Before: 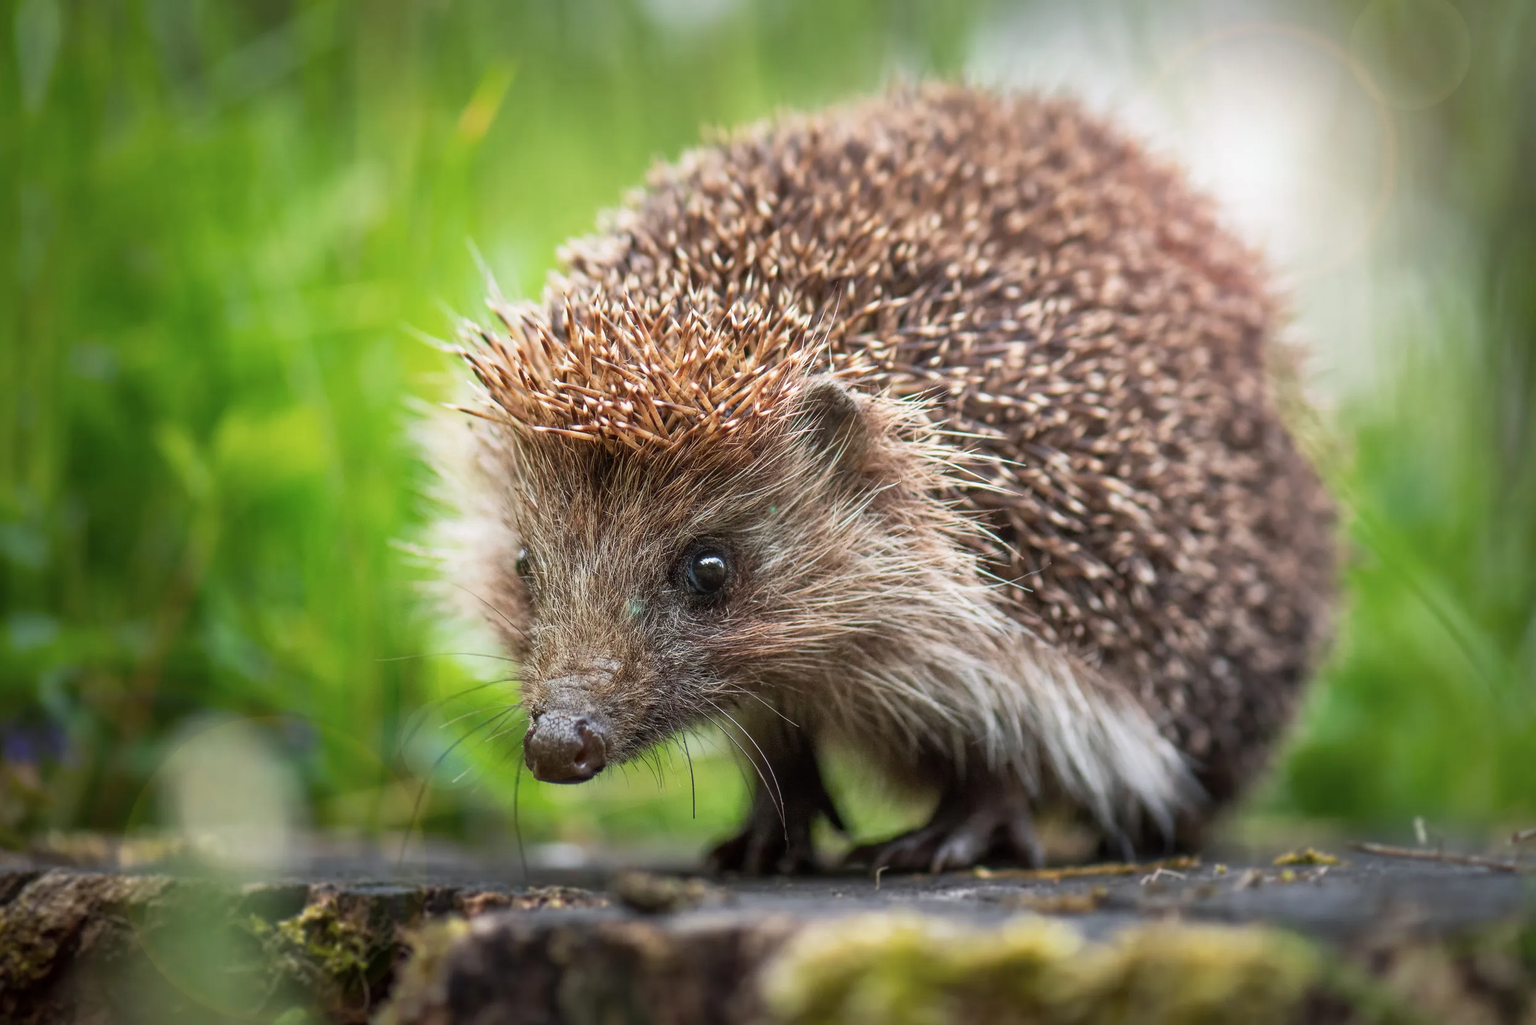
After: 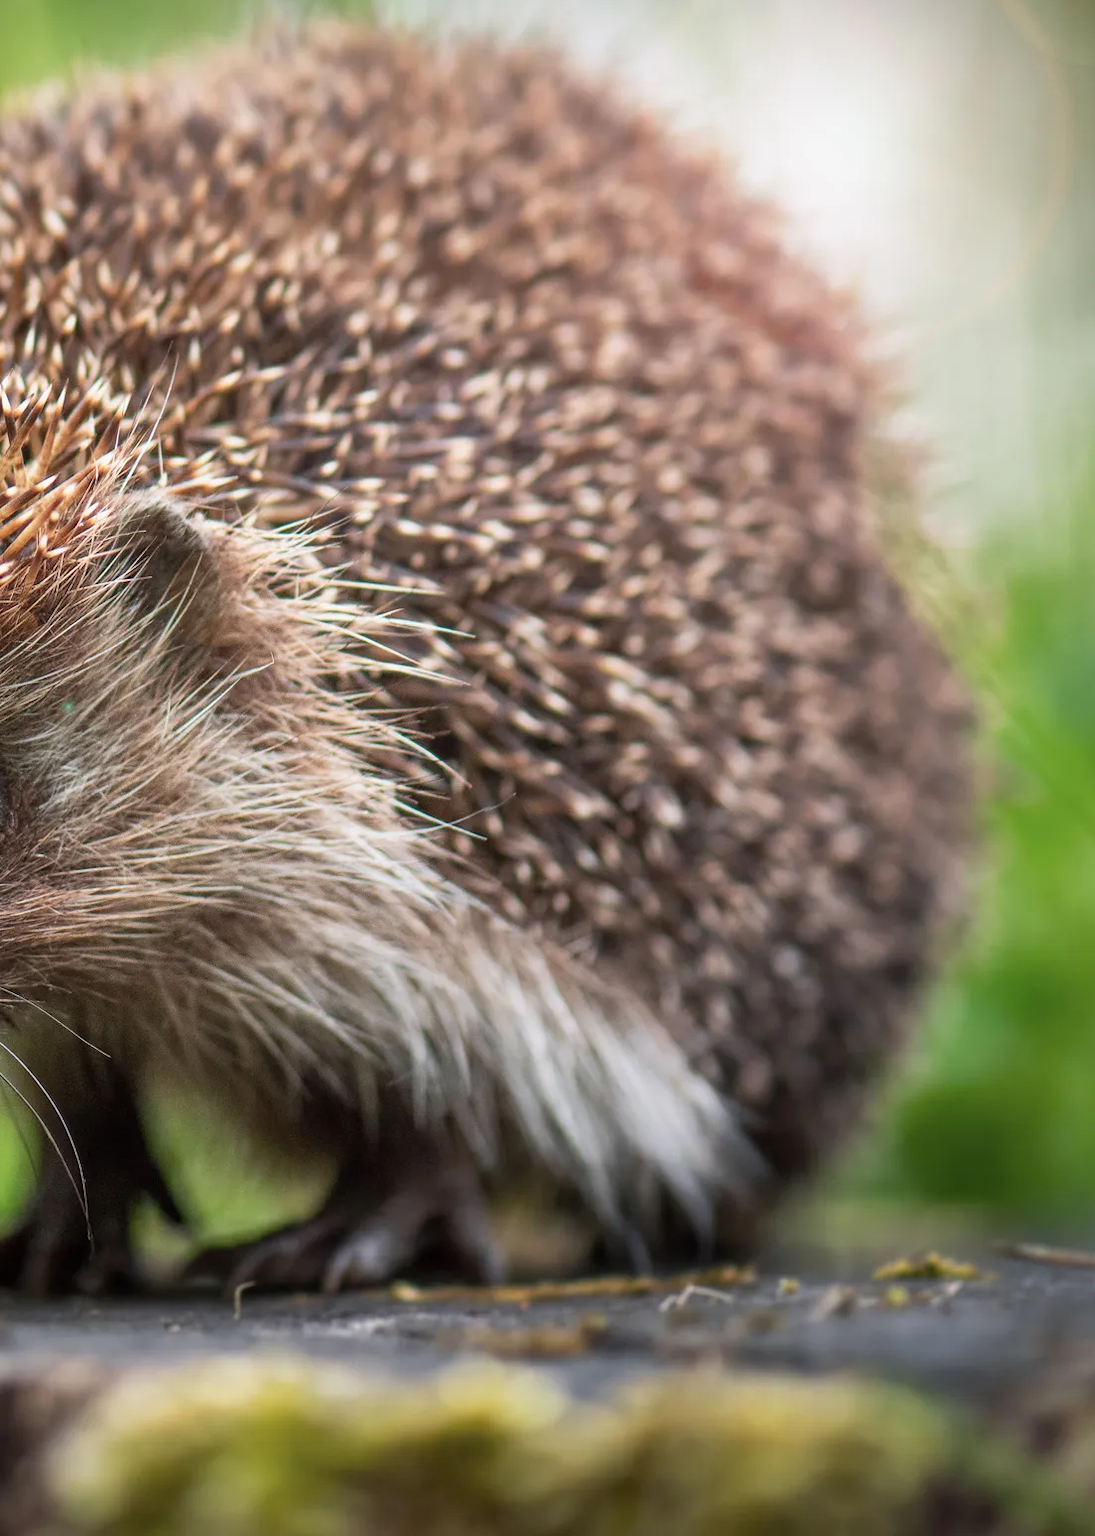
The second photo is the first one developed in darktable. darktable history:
crop: left 47.555%, top 6.808%, right 8.1%
